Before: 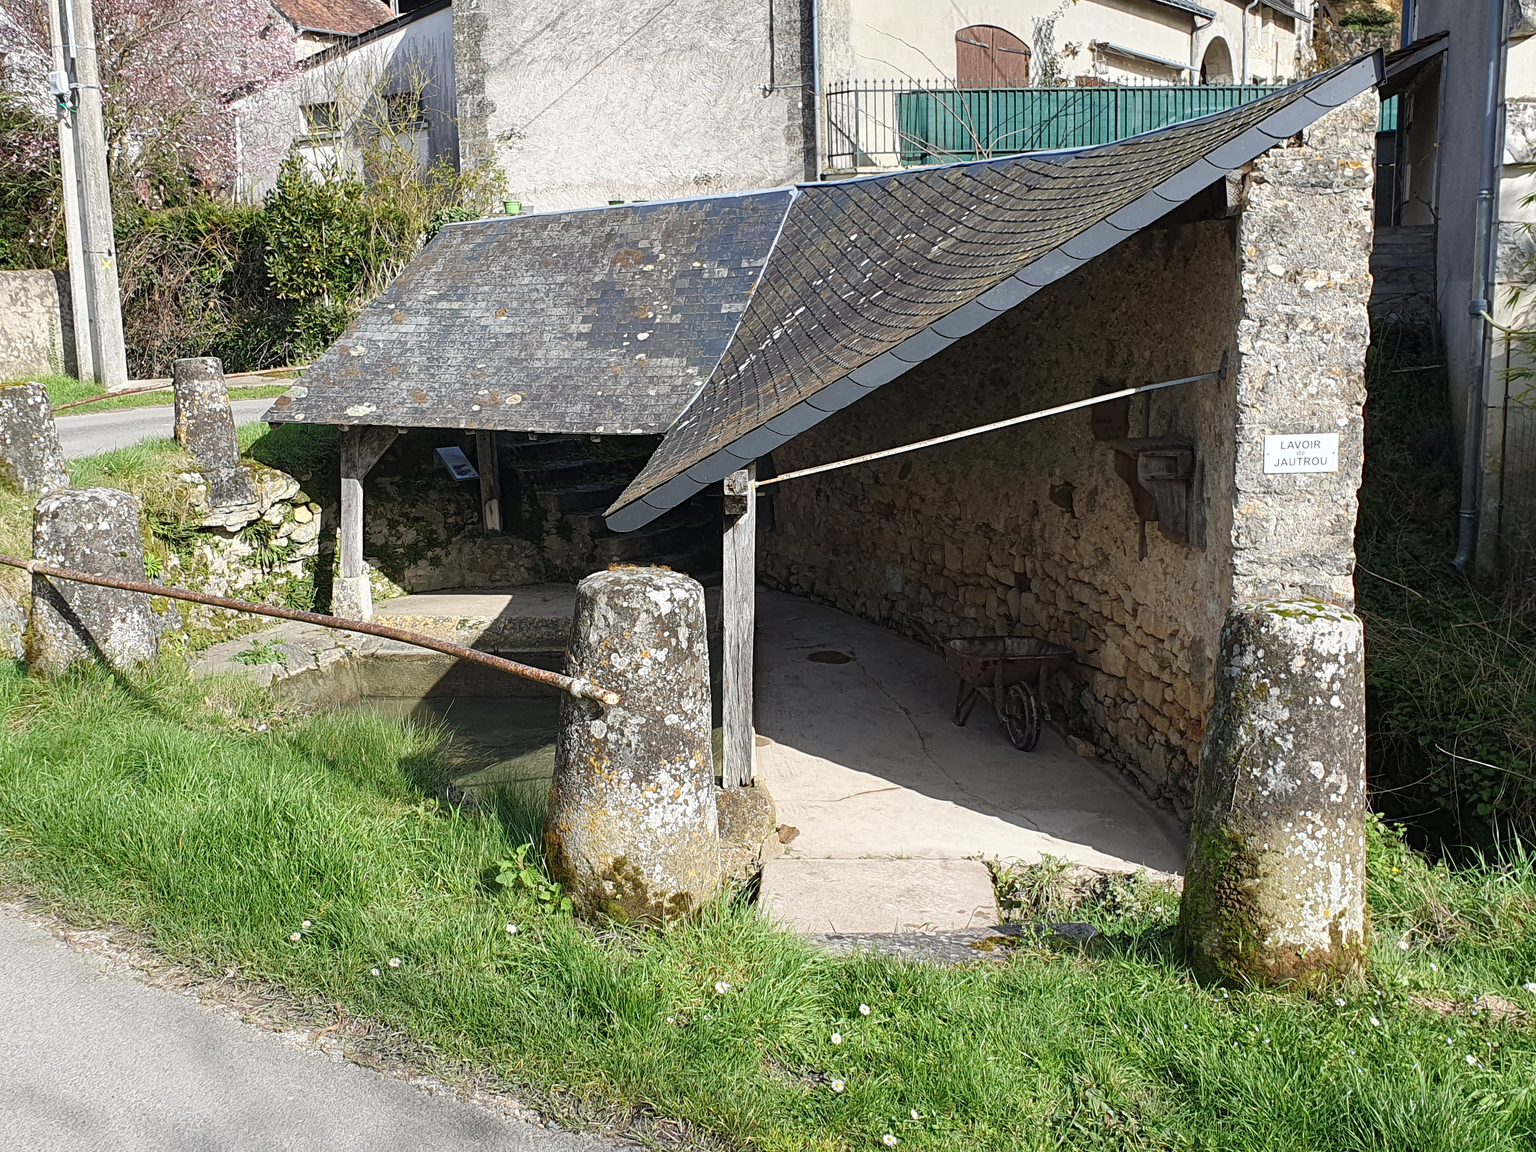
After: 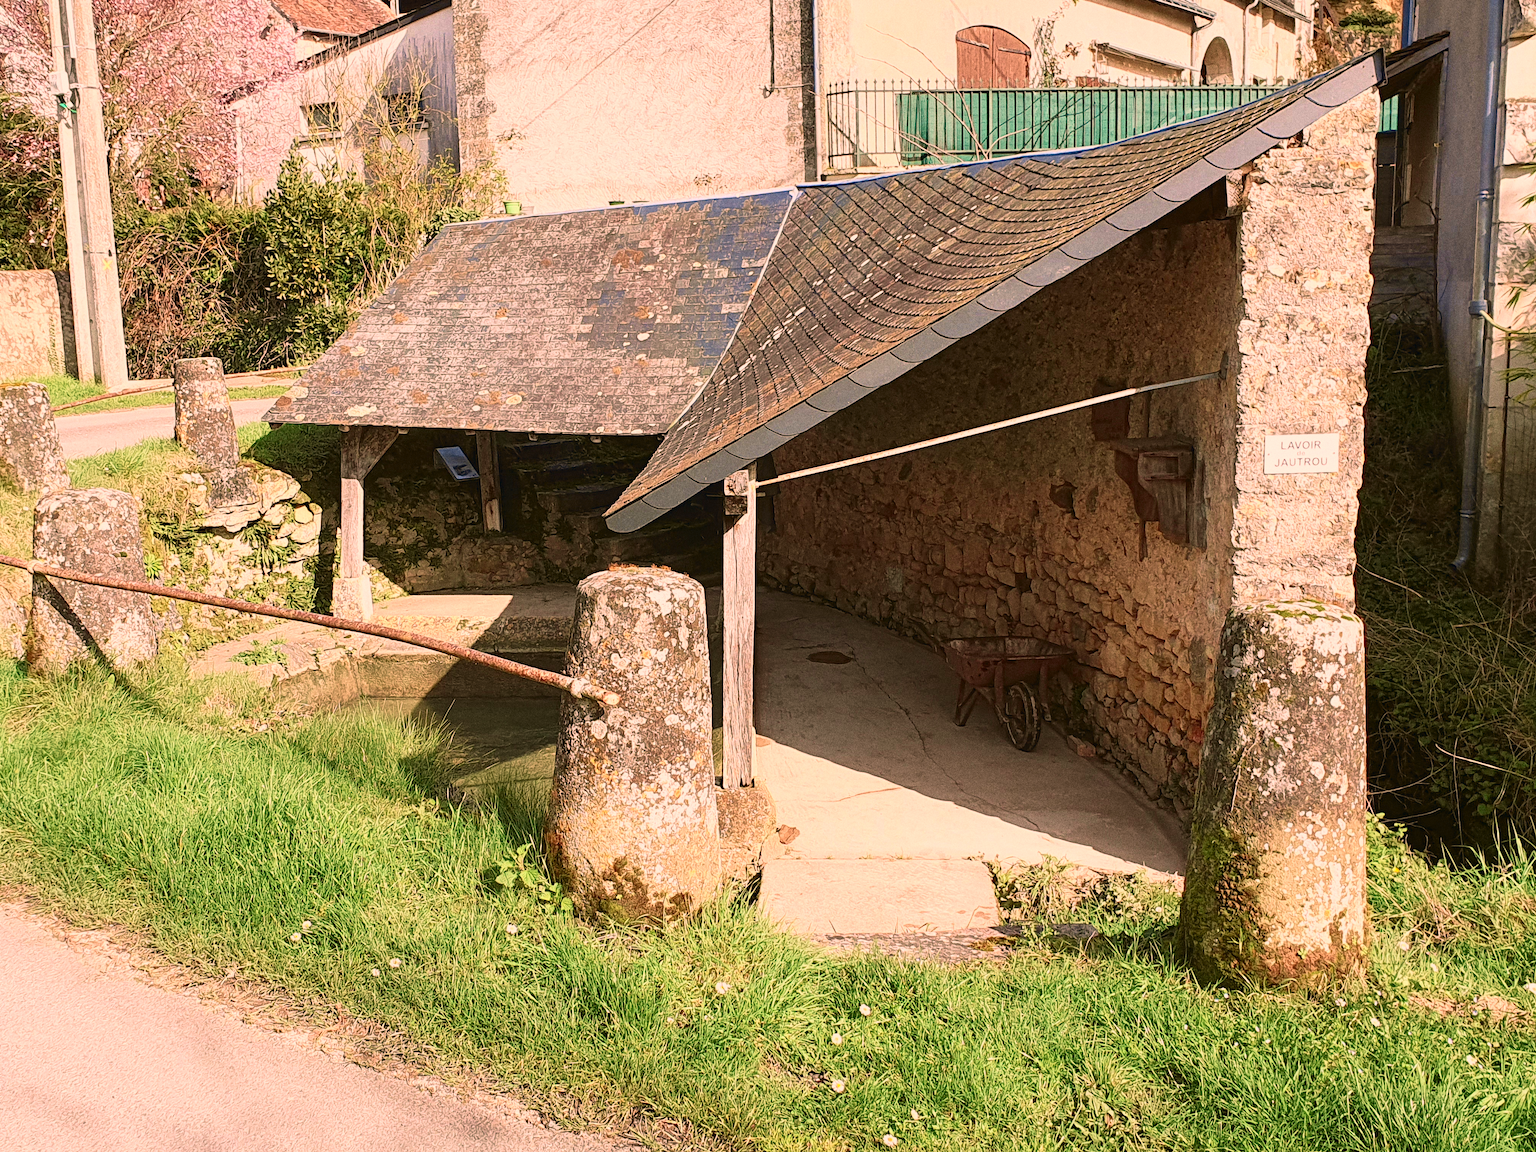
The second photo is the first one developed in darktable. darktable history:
tone curve: curves: ch0 [(0, 0.013) (0.104, 0.103) (0.258, 0.267) (0.448, 0.487) (0.709, 0.794) (0.886, 0.922) (0.994, 0.971)]; ch1 [(0, 0) (0.335, 0.298) (0.446, 0.413) (0.488, 0.484) (0.515, 0.508) (0.566, 0.593) (0.635, 0.661) (1, 1)]; ch2 [(0, 0) (0.314, 0.301) (0.437, 0.403) (0.502, 0.494) (0.528, 0.54) (0.557, 0.559) (0.612, 0.62) (0.715, 0.691) (1, 1)], color space Lab, independent channels, preserve colors none
color balance rgb: shadows lift › luminance -5%, shadows lift › chroma 1.1%, shadows lift › hue 219°, power › luminance 10%, power › chroma 2.83%, power › hue 60°, highlights gain › chroma 4.52%, highlights gain › hue 33.33°, saturation formula JzAzBz (2021)
velvia: on, module defaults
grain: coarseness 0.09 ISO, strength 40%
